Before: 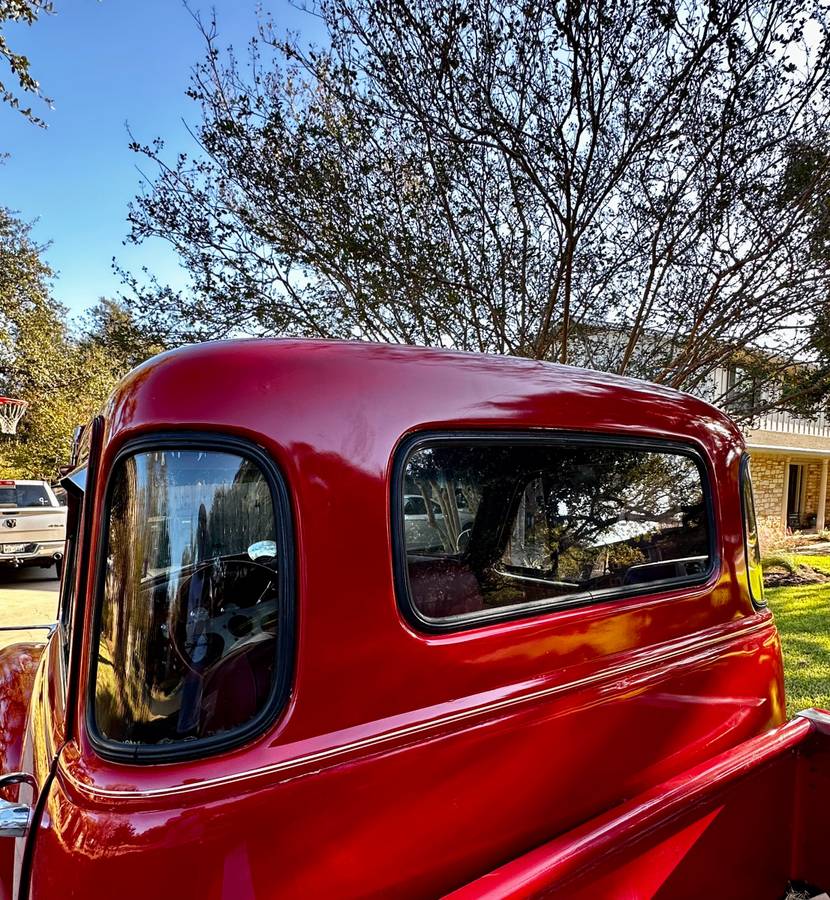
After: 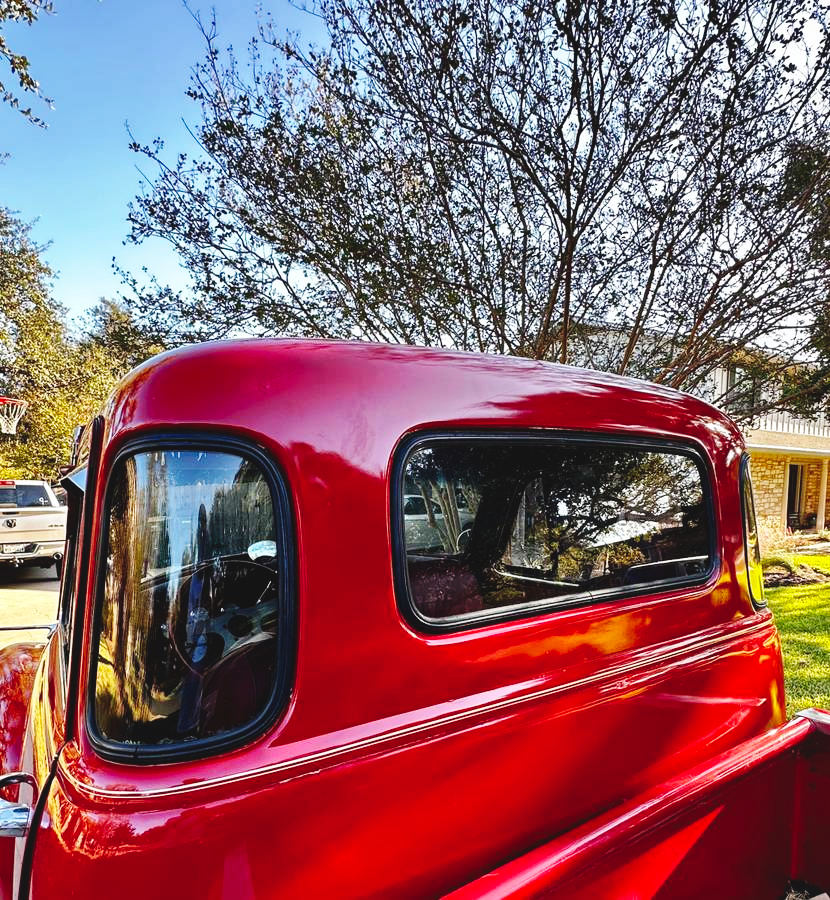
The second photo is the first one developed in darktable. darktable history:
tone curve: curves: ch0 [(0, 0) (0.003, 0.01) (0.011, 0.015) (0.025, 0.023) (0.044, 0.037) (0.069, 0.055) (0.1, 0.08) (0.136, 0.114) (0.177, 0.155) (0.224, 0.201) (0.277, 0.254) (0.335, 0.319) (0.399, 0.387) (0.468, 0.459) (0.543, 0.544) (0.623, 0.634) (0.709, 0.731) (0.801, 0.827) (0.898, 0.921) (1, 1)], color space Lab, independent channels, preserve colors none
exposure: black level correction -0.008, exposure 0.067 EV, compensate highlight preservation false
base curve: curves: ch0 [(0, 0) (0.032, 0.025) (0.121, 0.166) (0.206, 0.329) (0.605, 0.79) (1, 1)], preserve colors none
shadows and highlights: on, module defaults
